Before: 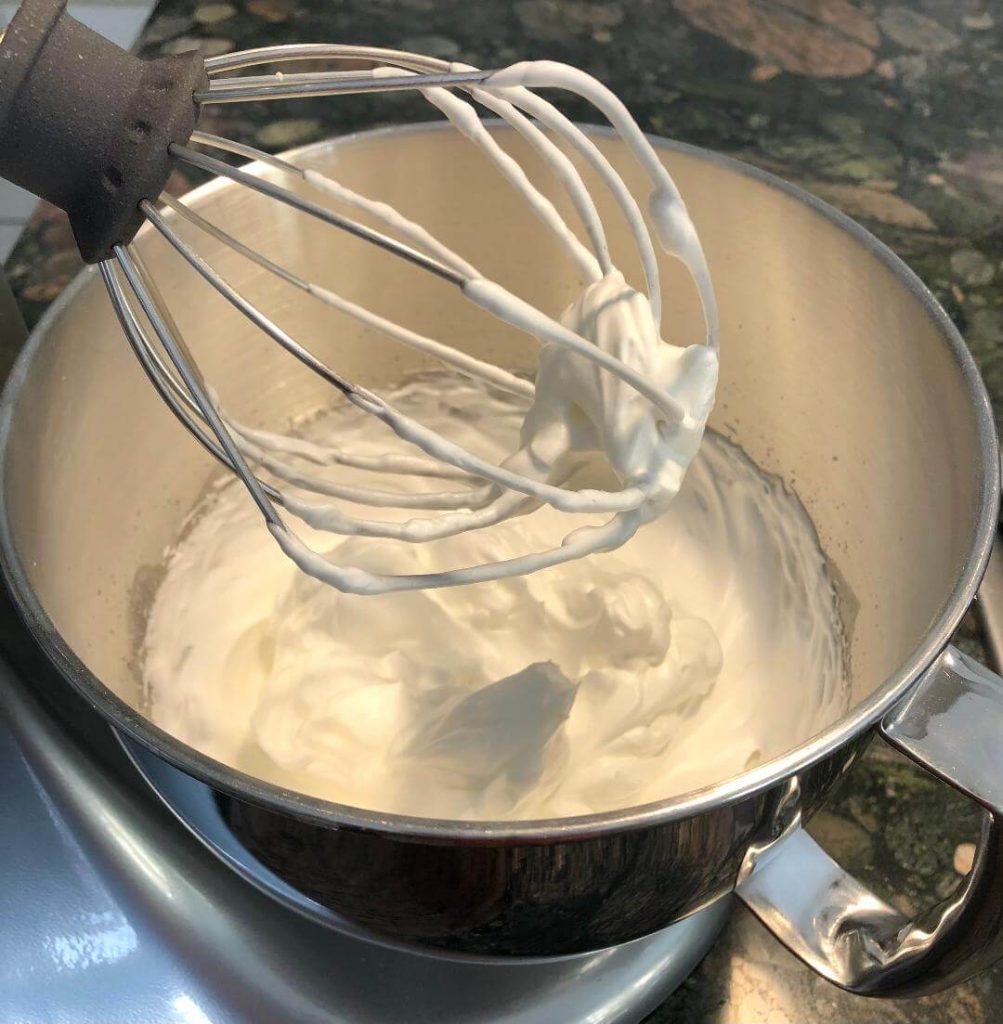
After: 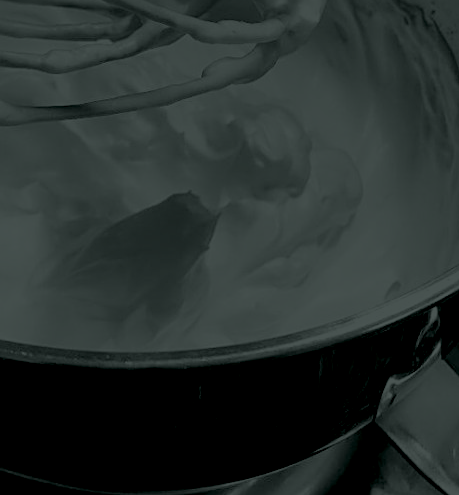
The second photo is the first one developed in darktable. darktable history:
crop: left 35.976%, top 45.819%, right 18.162%, bottom 5.807%
filmic rgb: black relative exposure -5 EV, hardness 2.88, contrast 1.3, highlights saturation mix -30%
tone curve: curves: ch0 [(0, 0) (0.003, 0.003) (0.011, 0.011) (0.025, 0.025) (0.044, 0.044) (0.069, 0.069) (0.1, 0.099) (0.136, 0.135) (0.177, 0.176) (0.224, 0.223) (0.277, 0.275) (0.335, 0.333) (0.399, 0.396) (0.468, 0.465) (0.543, 0.546) (0.623, 0.625) (0.709, 0.711) (0.801, 0.802) (0.898, 0.898) (1, 1)], preserve colors none
sharpen: on, module defaults
shadows and highlights: soften with gaussian
colorize: hue 90°, saturation 19%, lightness 1.59%, version 1
